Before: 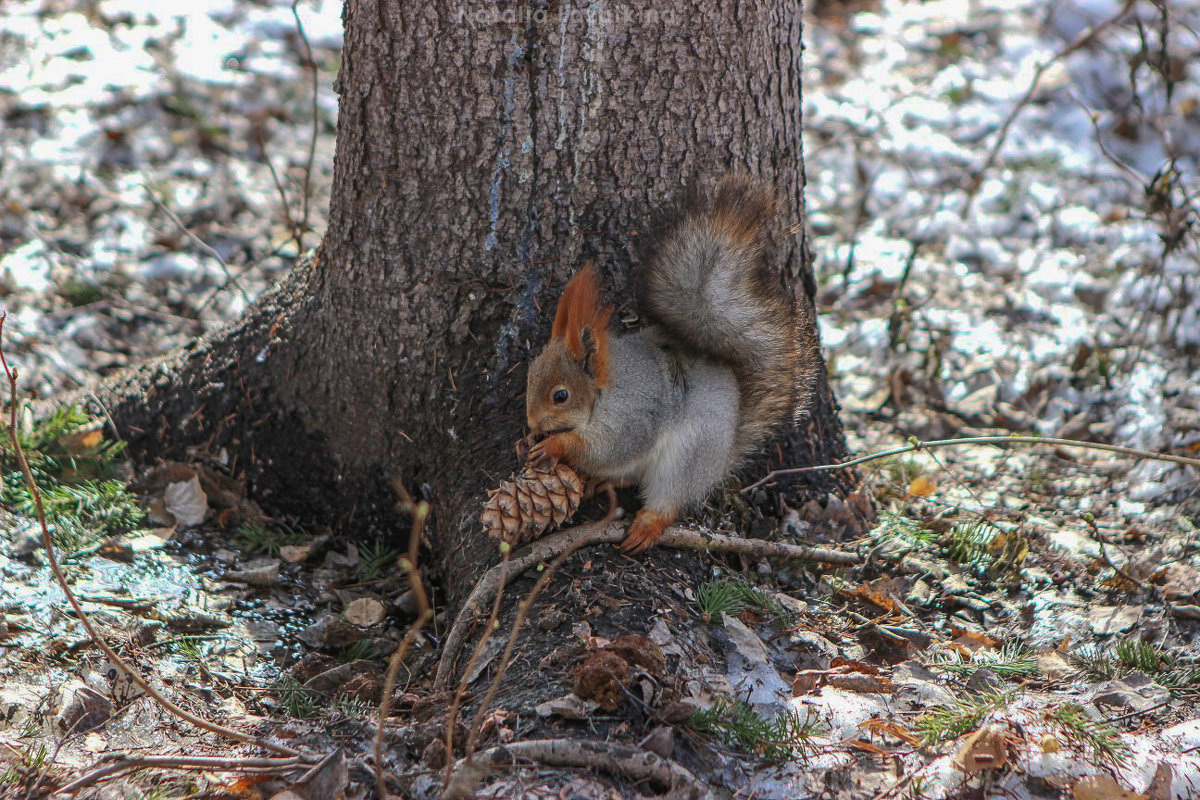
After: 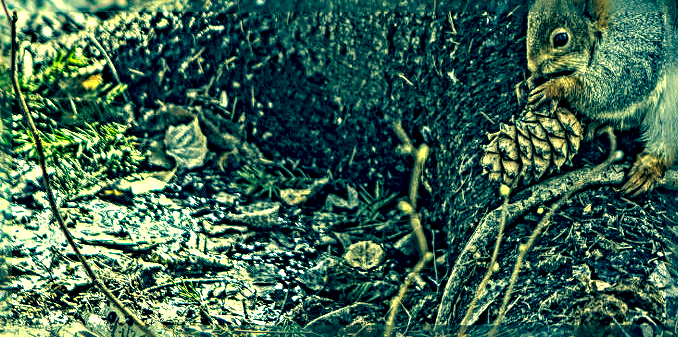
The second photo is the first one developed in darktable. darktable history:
local contrast: highlights 19%, detail 188%
color correction: highlights a* -15.35, highlights b* 39.59, shadows a* -39.48, shadows b* -26.88
sharpen: radius 6.265, amount 1.797, threshold 0.13
crop: top 44.745%, right 43.47%, bottom 13.039%
exposure: black level correction 0.001, exposure 0.193 EV, compensate highlight preservation false
